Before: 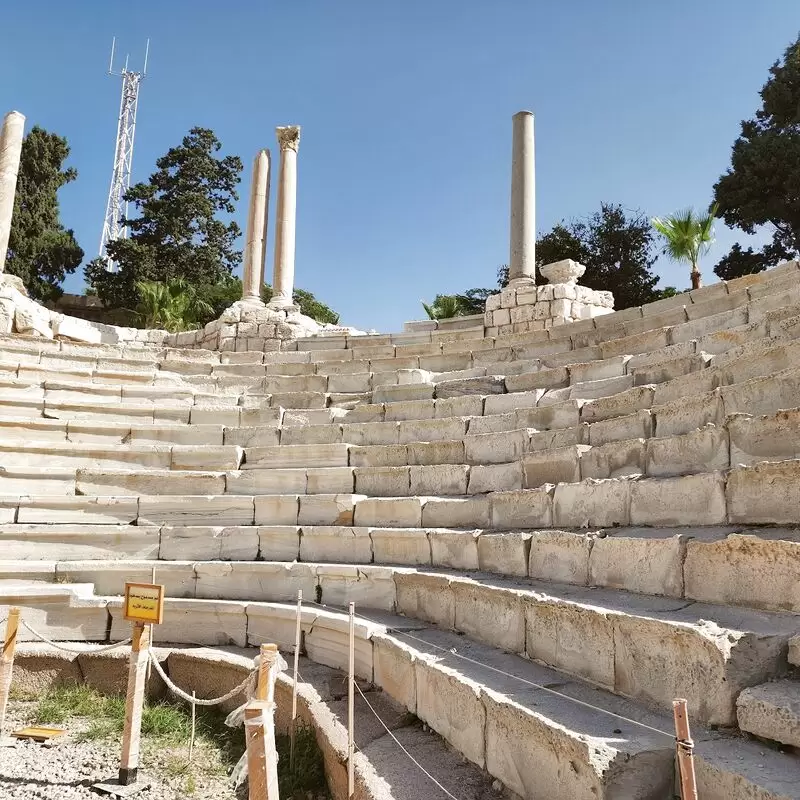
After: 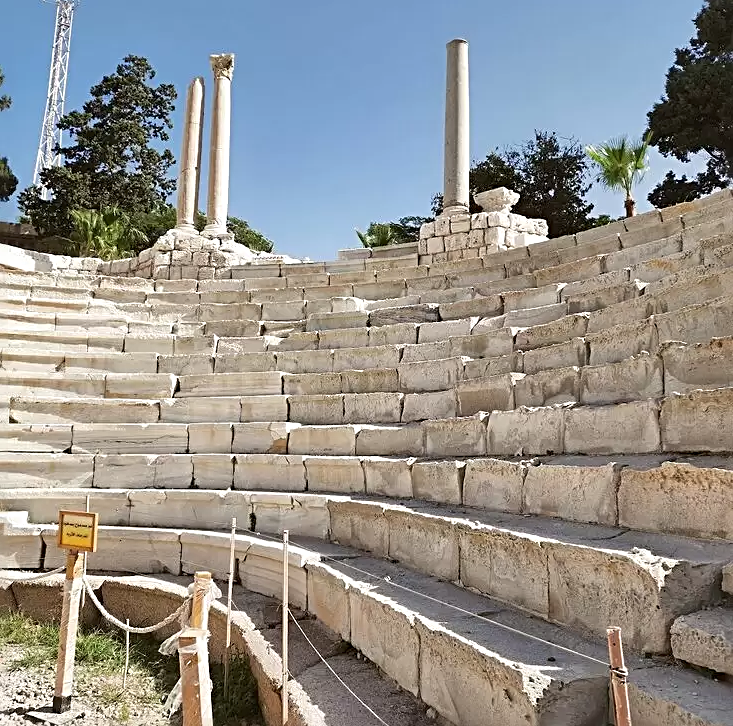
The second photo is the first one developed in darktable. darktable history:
crop and rotate: left 8.262%, top 9.226%
sharpen: radius 3.119
